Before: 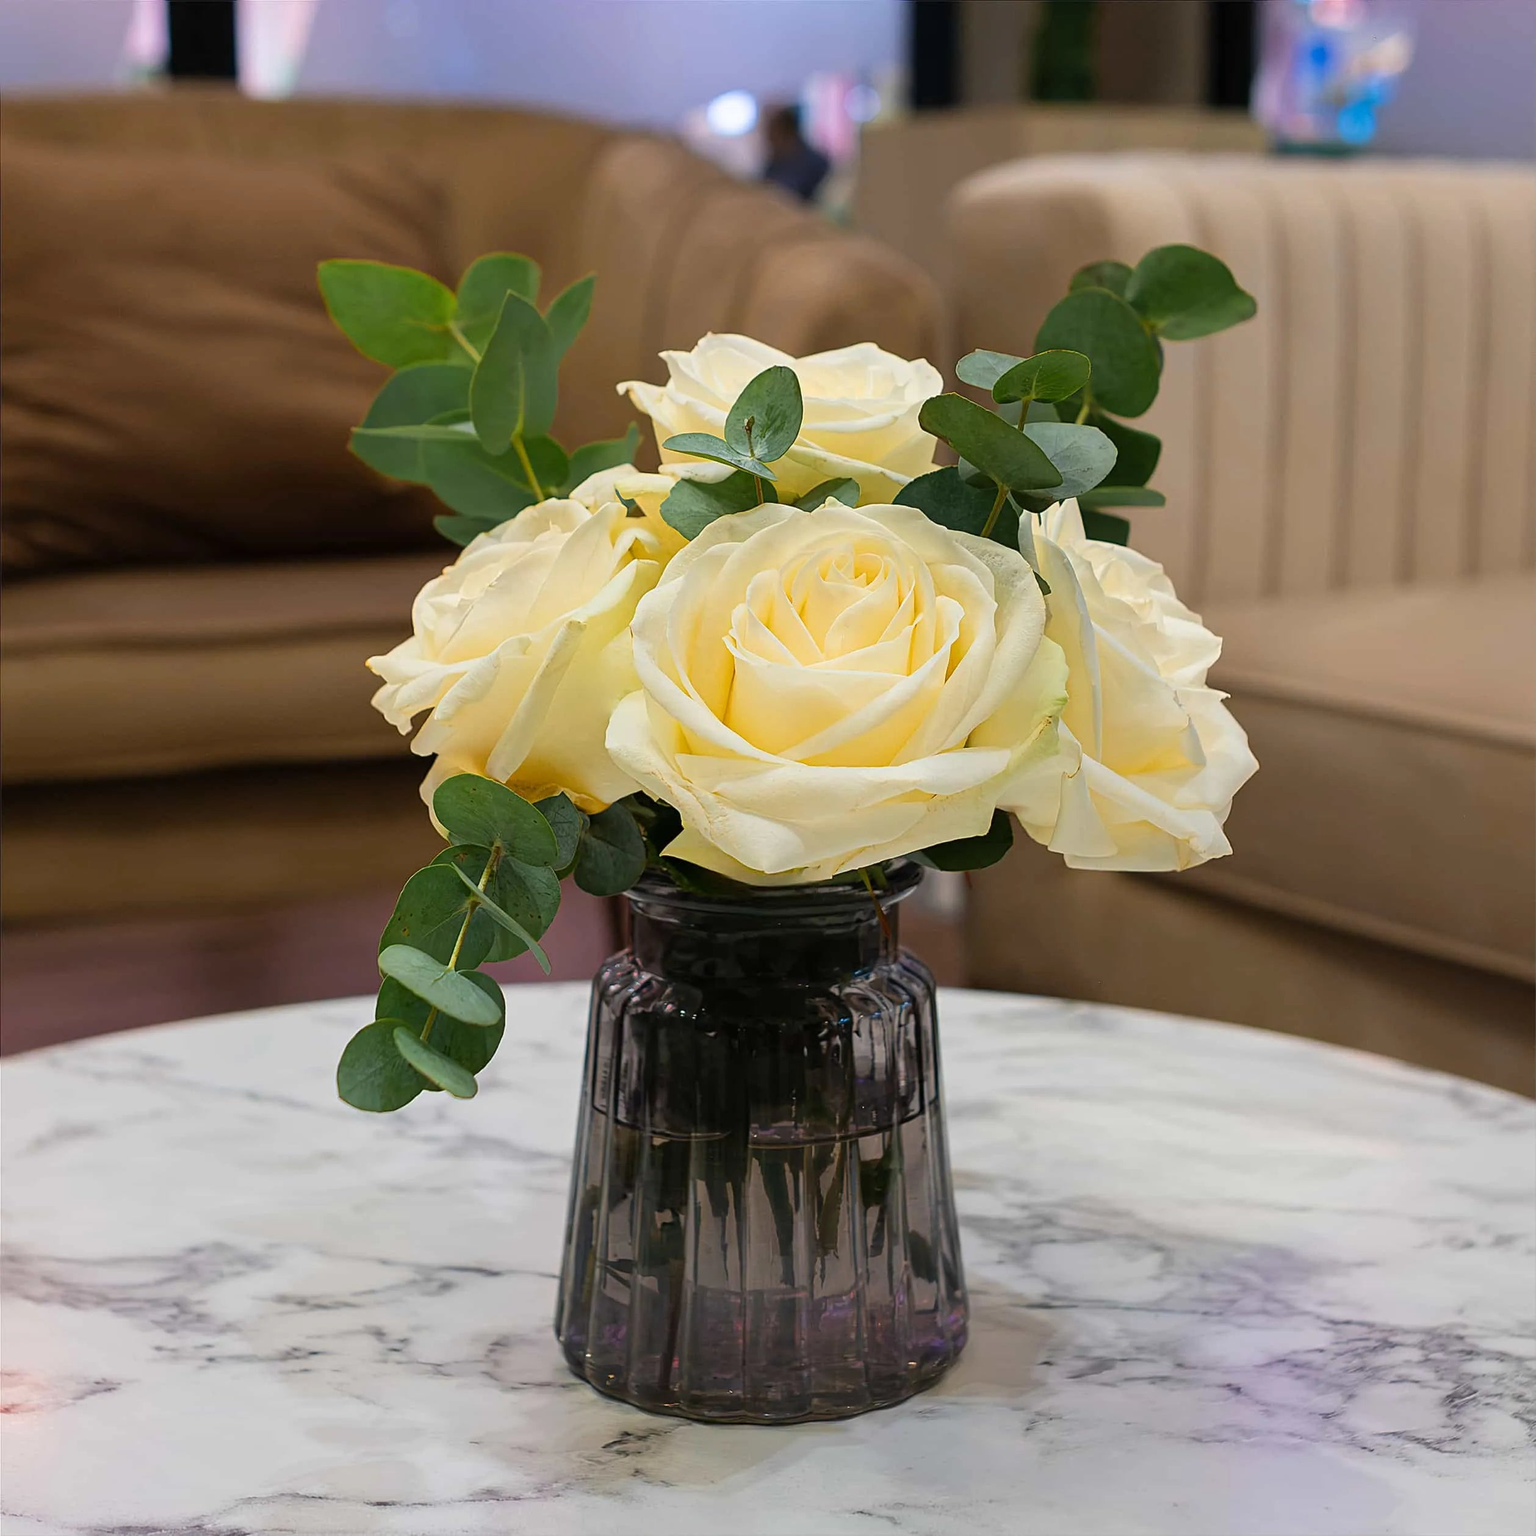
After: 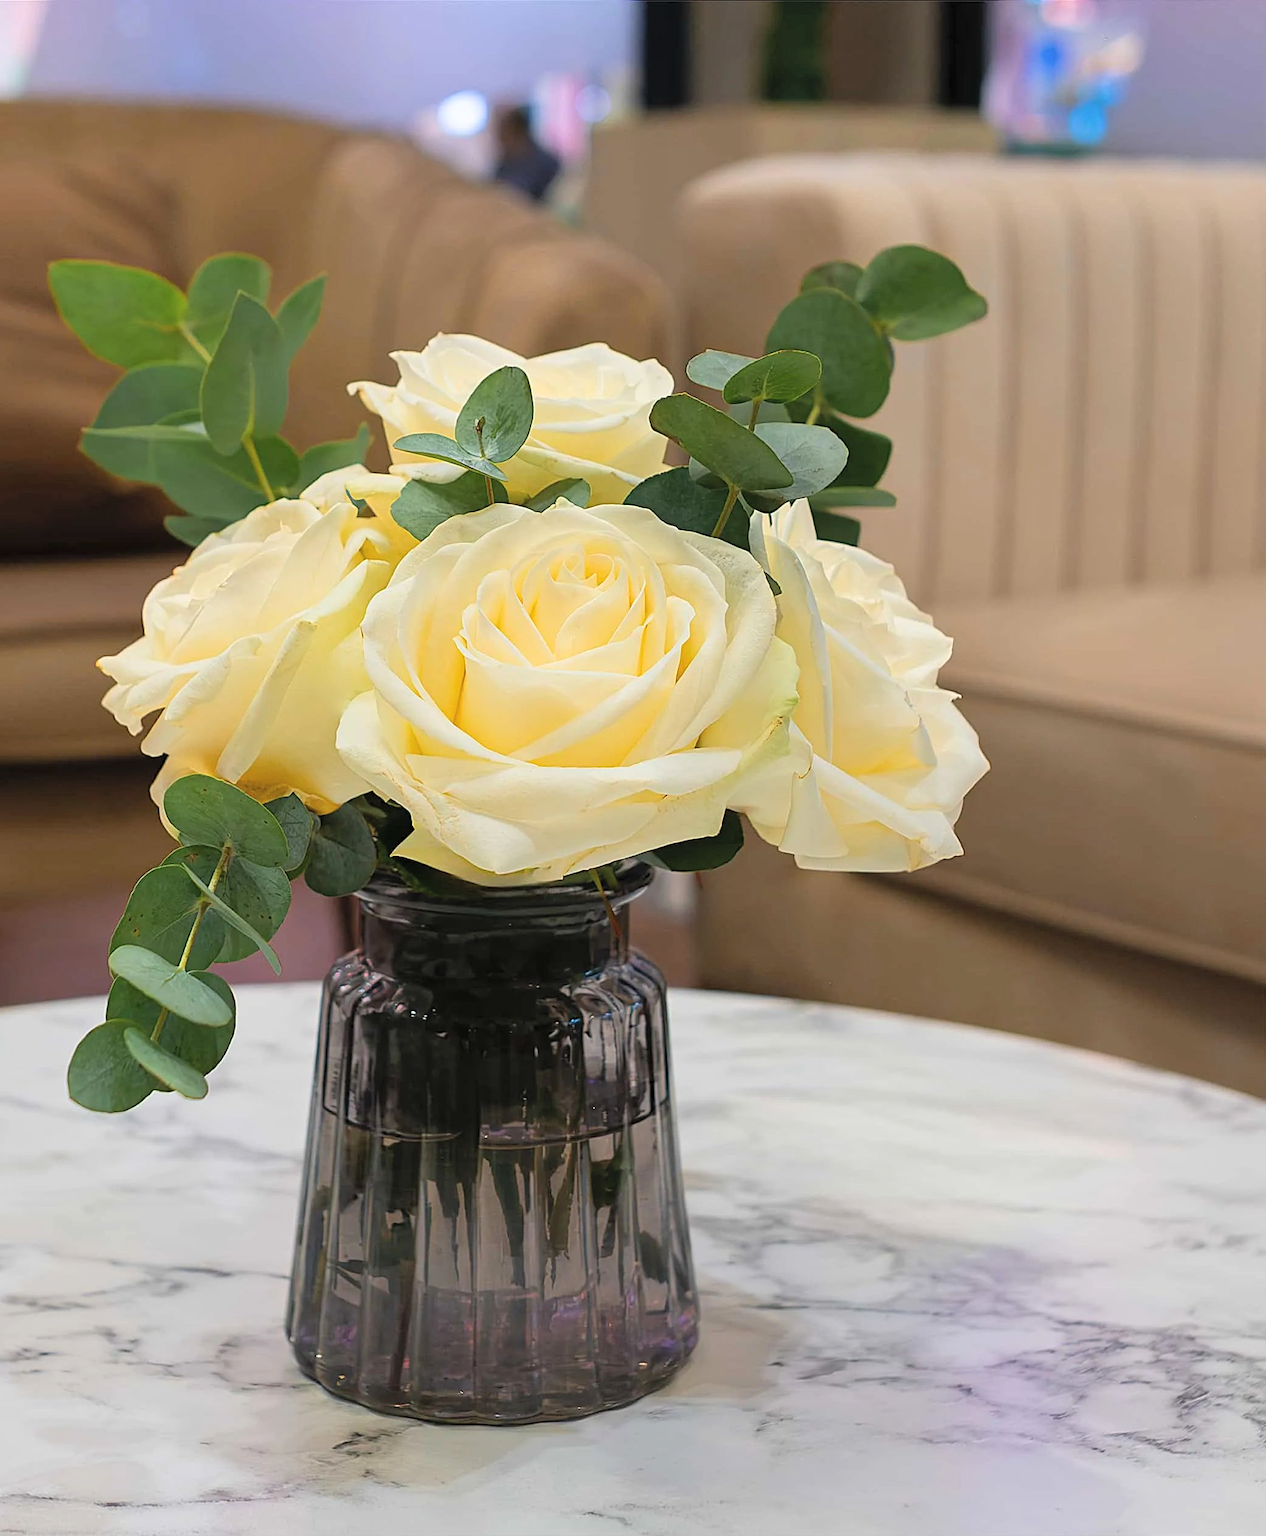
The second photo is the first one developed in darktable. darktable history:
contrast brightness saturation: brightness 0.13
crop: left 17.582%, bottom 0.031%
color zones: curves: ch1 [(0, 0.513) (0.143, 0.524) (0.286, 0.511) (0.429, 0.506) (0.571, 0.503) (0.714, 0.503) (0.857, 0.508) (1, 0.513)]
sharpen: amount 0.2
